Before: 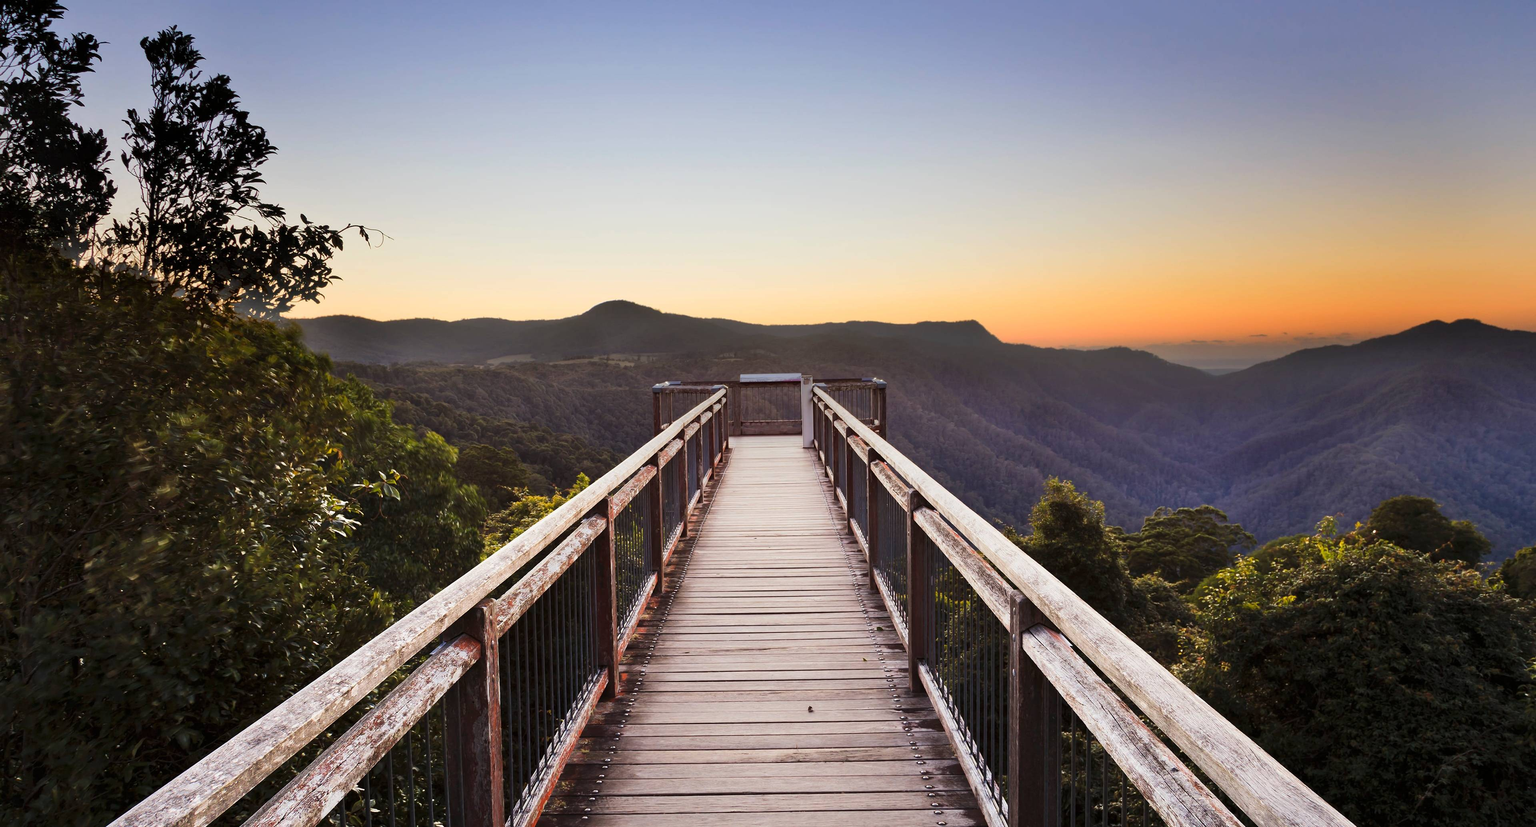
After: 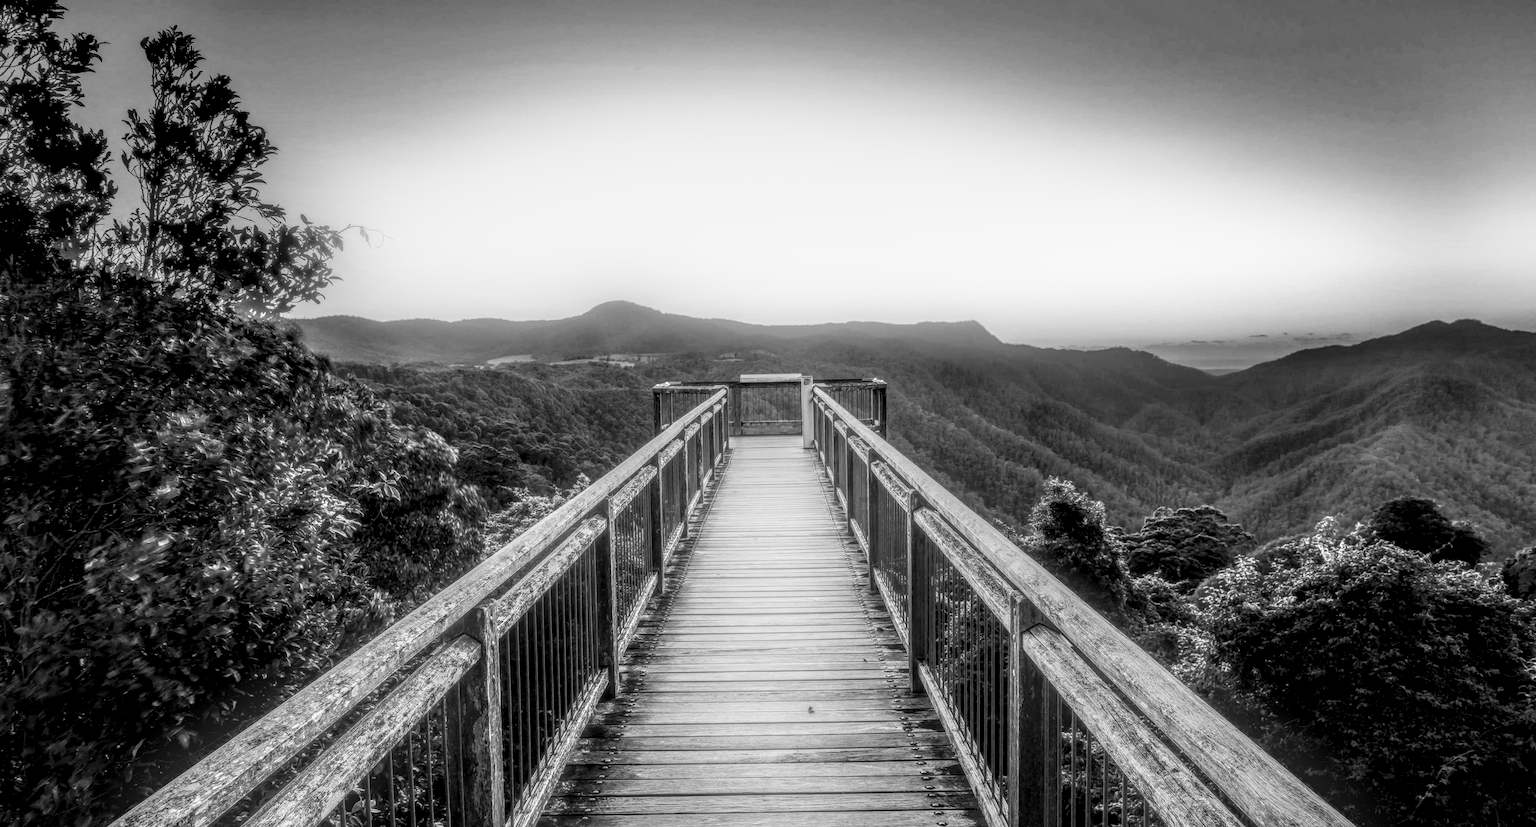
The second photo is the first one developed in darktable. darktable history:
haze removal: strength -0.09, adaptive false
white balance: red 0.974, blue 1.044
monochrome: a 30.25, b 92.03
color balance rgb: shadows lift › chroma 3%, shadows lift › hue 240.84°, highlights gain › chroma 3%, highlights gain › hue 73.2°, global offset › luminance -0.5%, perceptual saturation grading › global saturation 20%, perceptual saturation grading › highlights -25%, perceptual saturation grading › shadows 50%, global vibrance 25.26%
bloom: on, module defaults
local contrast: highlights 0%, shadows 0%, detail 300%, midtone range 0.3
